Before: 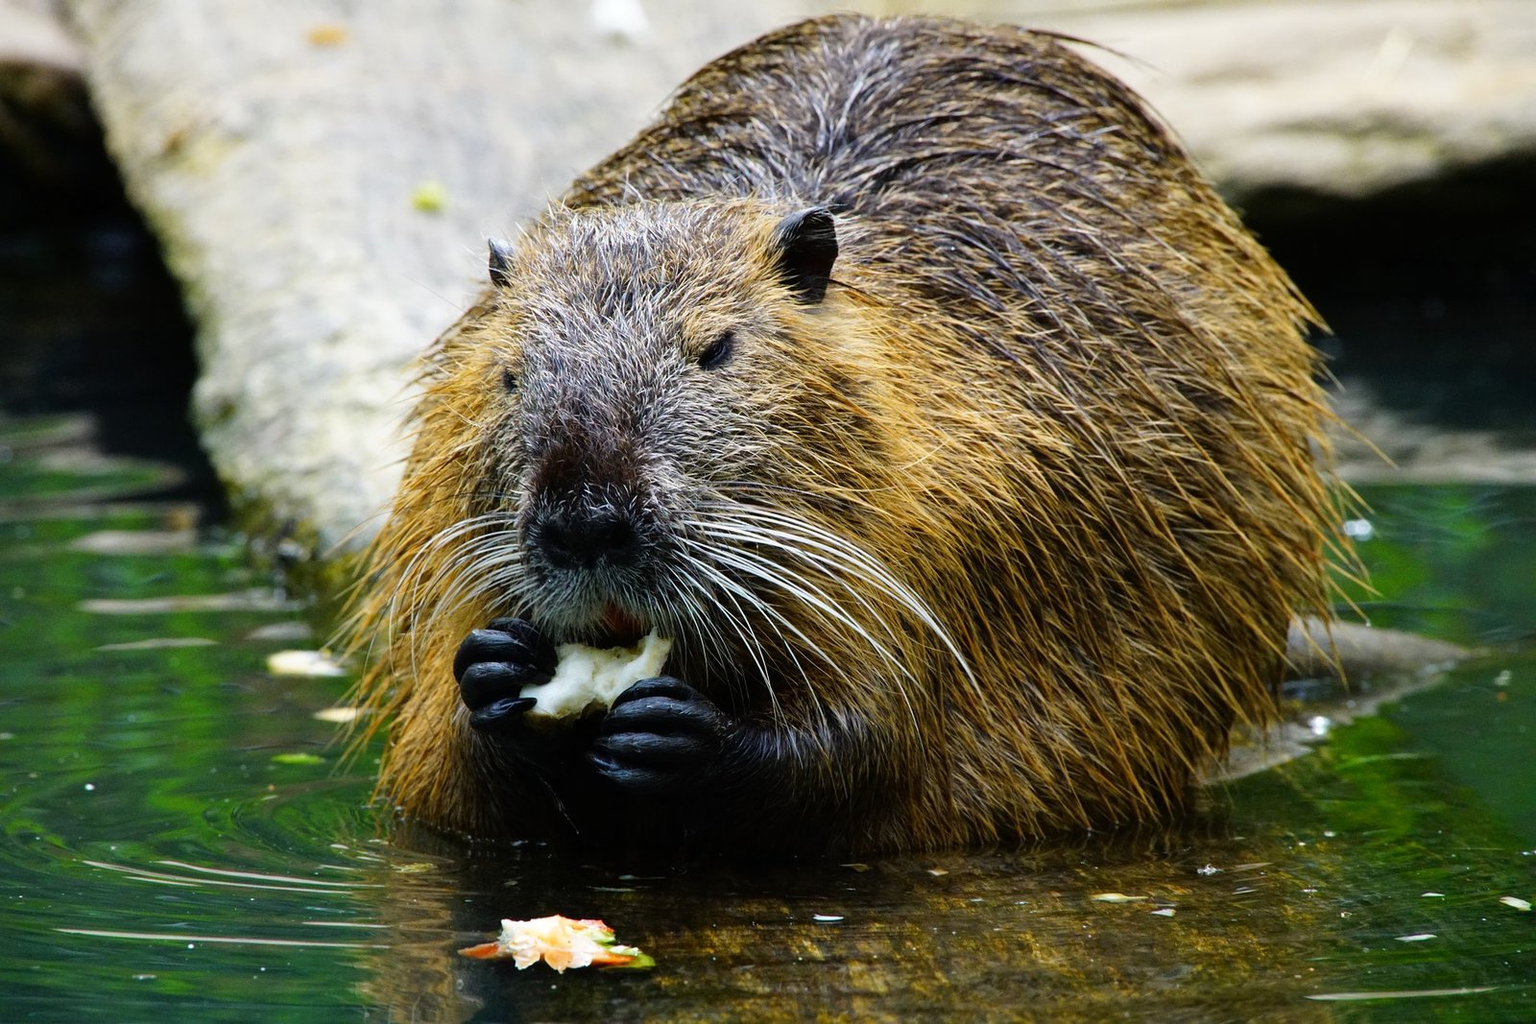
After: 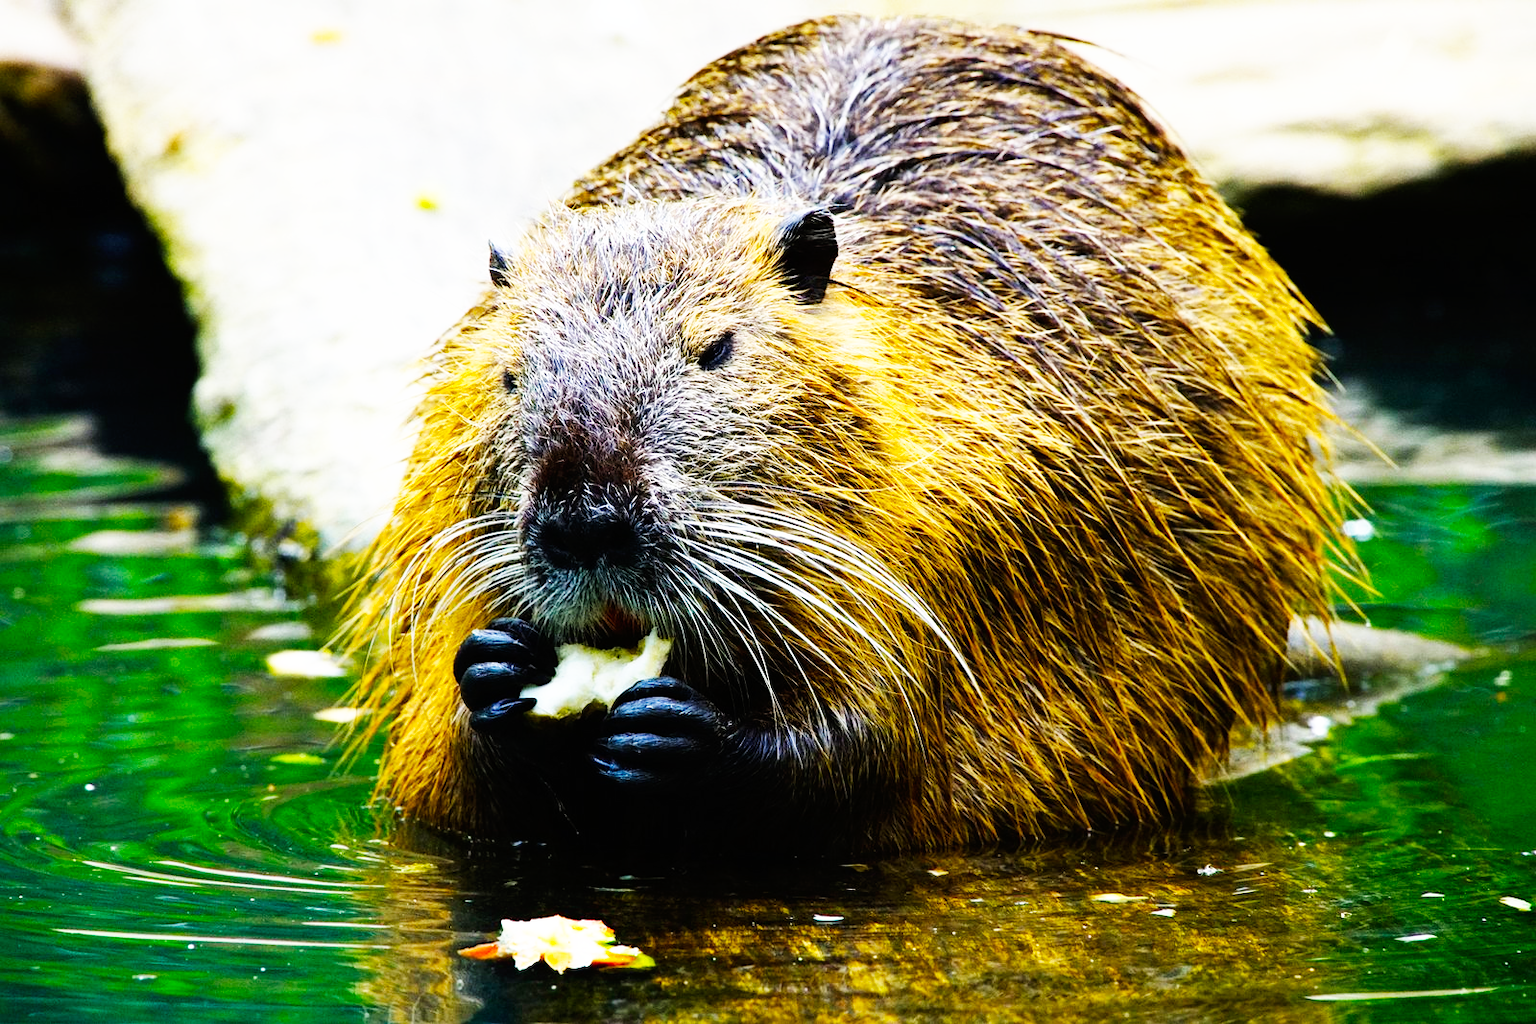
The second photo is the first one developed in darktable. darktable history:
color balance rgb: perceptual saturation grading › global saturation 20%, global vibrance 20%
base curve: curves: ch0 [(0, 0) (0.007, 0.004) (0.027, 0.03) (0.046, 0.07) (0.207, 0.54) (0.442, 0.872) (0.673, 0.972) (1, 1)], preserve colors none
